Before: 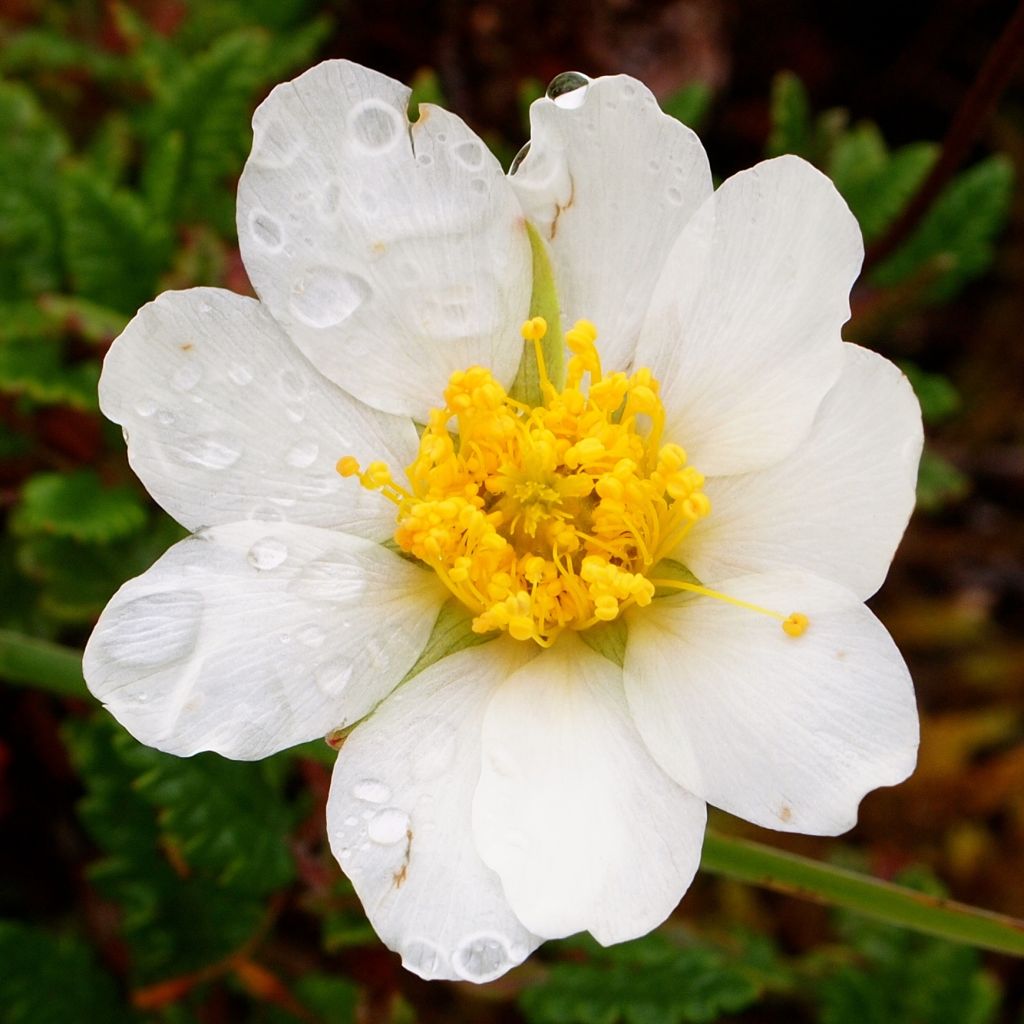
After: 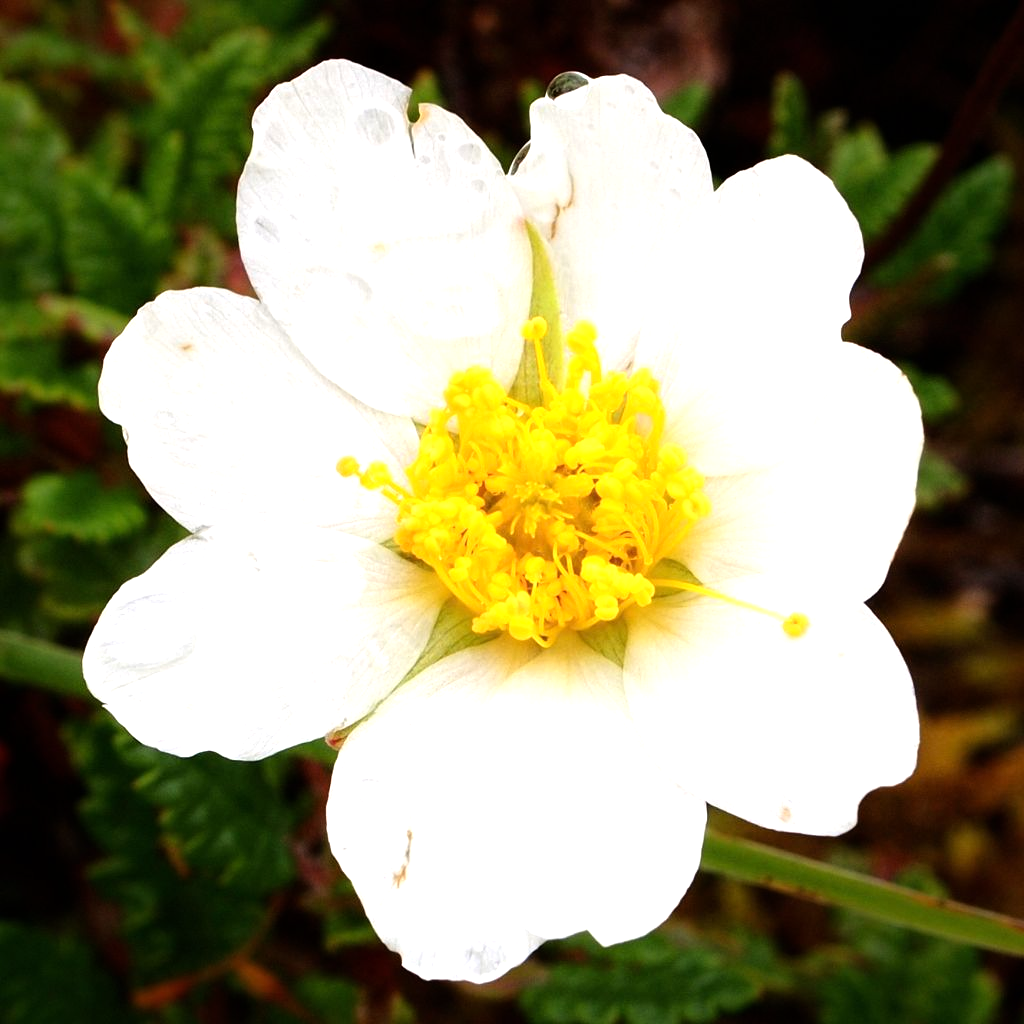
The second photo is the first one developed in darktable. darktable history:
tone equalizer: -8 EV -0.73 EV, -7 EV -0.686 EV, -6 EV -0.597 EV, -5 EV -0.397 EV, -3 EV 0.369 EV, -2 EV 0.6 EV, -1 EV 0.691 EV, +0 EV 0.726 EV
